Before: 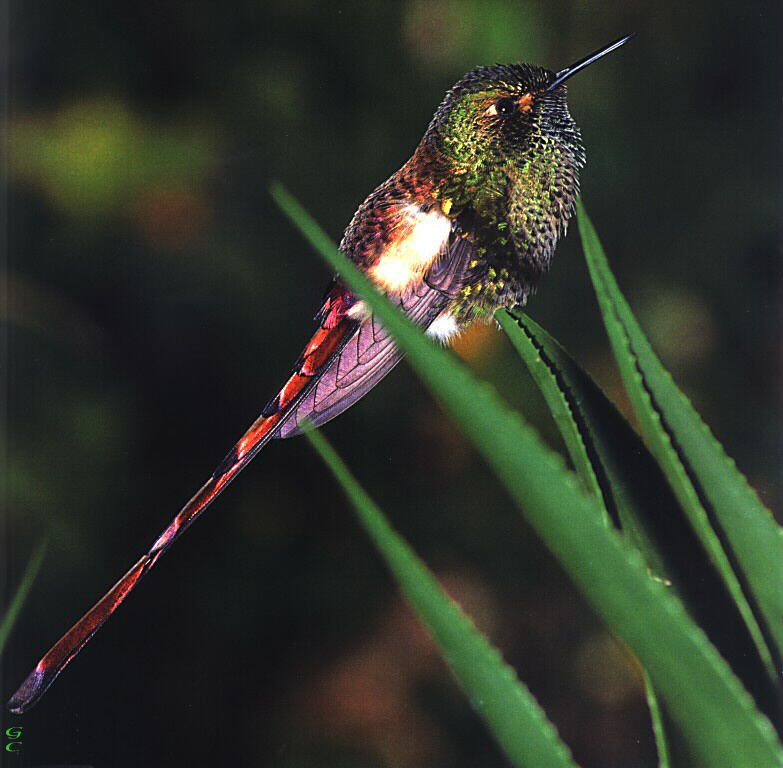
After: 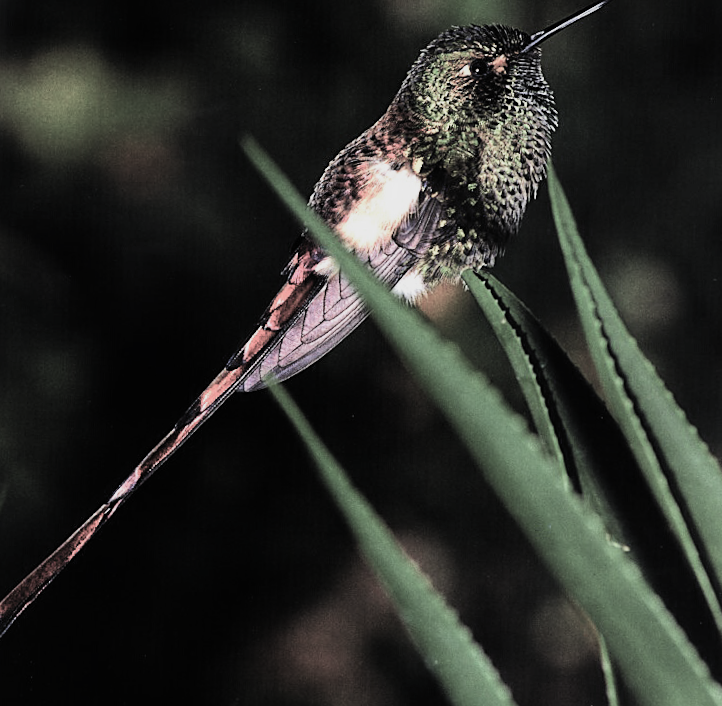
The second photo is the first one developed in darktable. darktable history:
filmic rgb: black relative exposure -5.09 EV, white relative exposure 4 EV, threshold 3.04 EV, hardness 2.9, contrast 1.3, highlights saturation mix -29.9%, preserve chrominance RGB euclidean norm, color science v5 (2021), contrast in shadows safe, contrast in highlights safe, enable highlight reconstruction true
tone equalizer: edges refinement/feathering 500, mask exposure compensation -1.57 EV, preserve details no
exposure: black level correction 0, exposure 0.499 EV, compensate exposure bias true, compensate highlight preservation false
crop and rotate: angle -1.84°, left 3.136%, top 4.296%, right 1.564%, bottom 0.759%
